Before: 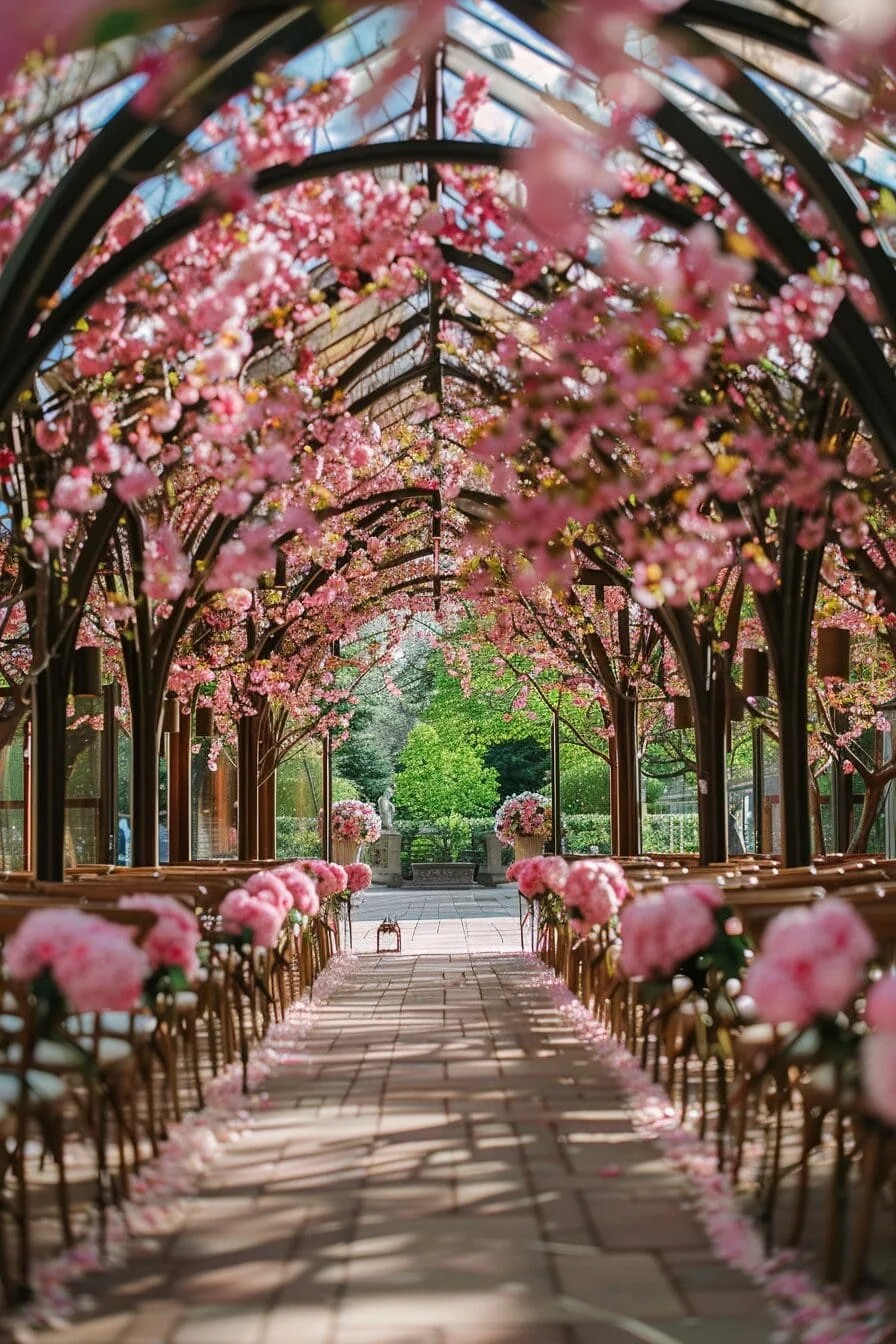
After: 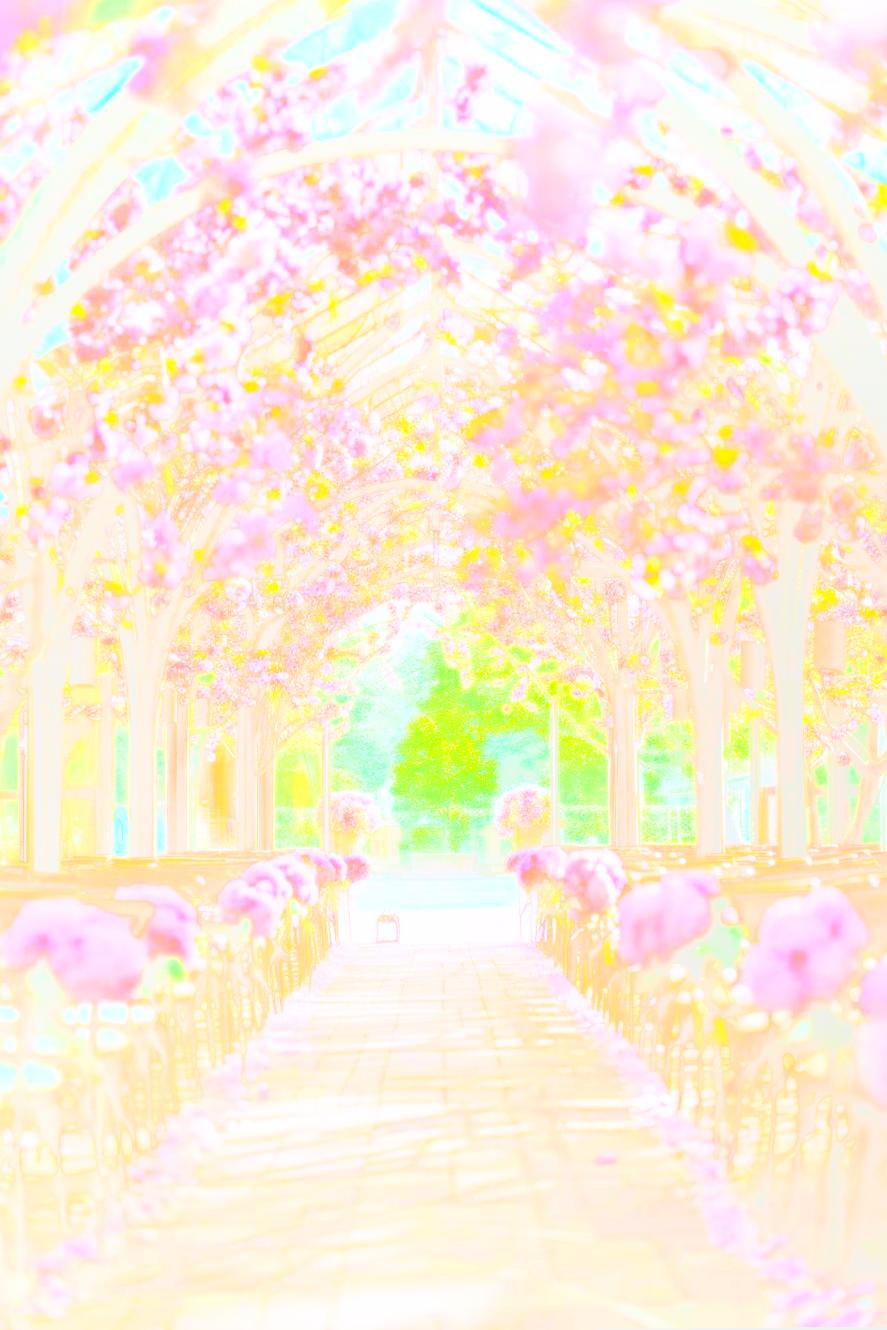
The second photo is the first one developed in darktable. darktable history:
color balance rgb: linear chroma grading › global chroma 15%, perceptual saturation grading › global saturation 30%
base curve: curves: ch0 [(0, 0) (0.028, 0.03) (0.121, 0.232) (0.46, 0.748) (0.859, 0.968) (1, 1)], preserve colors none
white balance: red 0.984, blue 1.059
bloom: size 85%, threshold 5%, strength 85%
rotate and perspective: rotation 0.174°, lens shift (vertical) 0.013, lens shift (horizontal) 0.019, shear 0.001, automatic cropping original format, crop left 0.007, crop right 0.991, crop top 0.016, crop bottom 0.997
